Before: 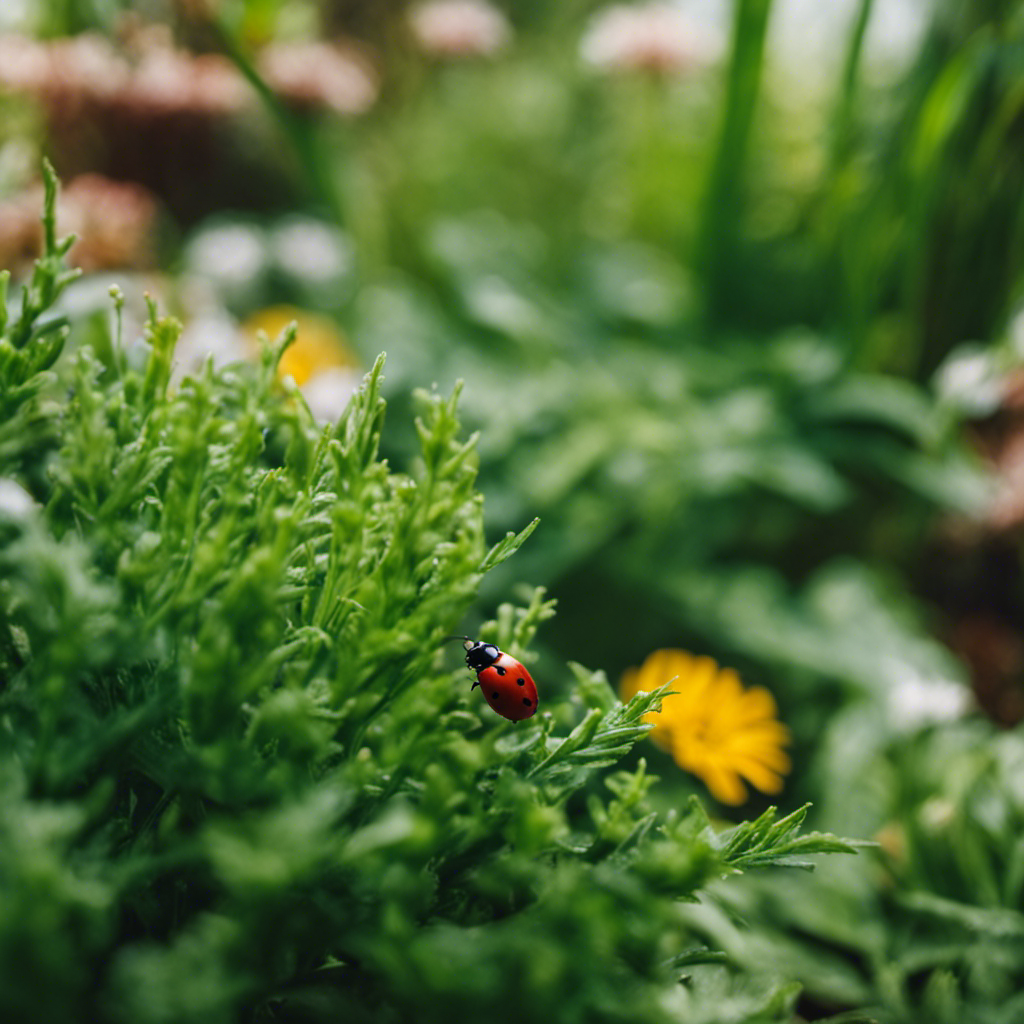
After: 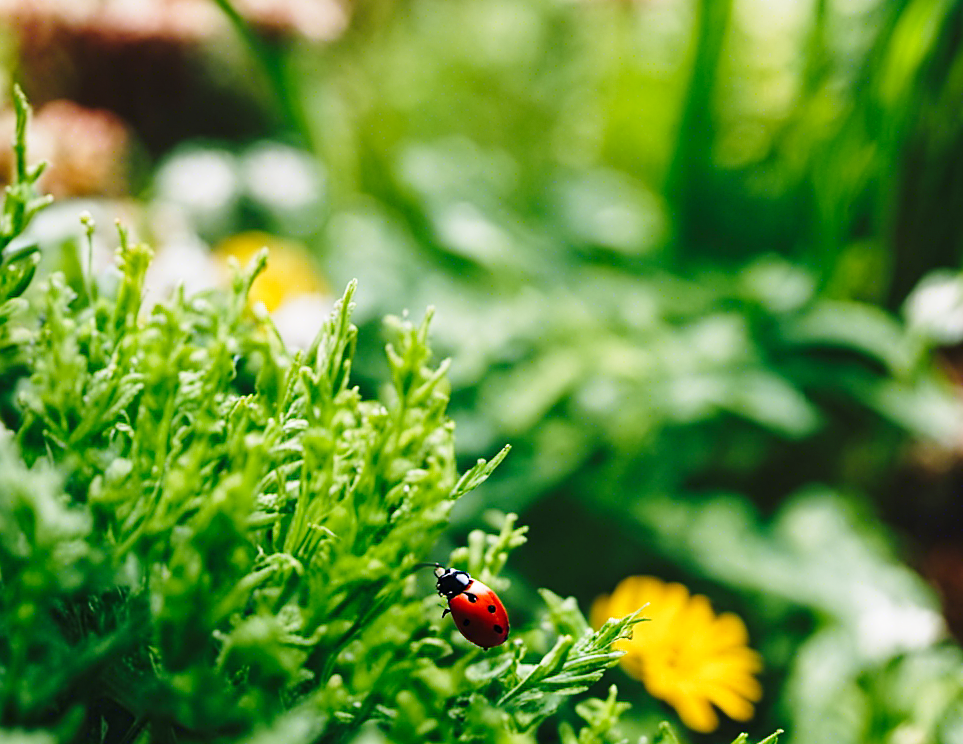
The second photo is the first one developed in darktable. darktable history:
sharpen: on, module defaults
crop: left 2.84%, top 7.132%, right 3.076%, bottom 20.159%
base curve: curves: ch0 [(0, 0) (0.028, 0.03) (0.121, 0.232) (0.46, 0.748) (0.859, 0.968) (1, 1)], preserve colors none
